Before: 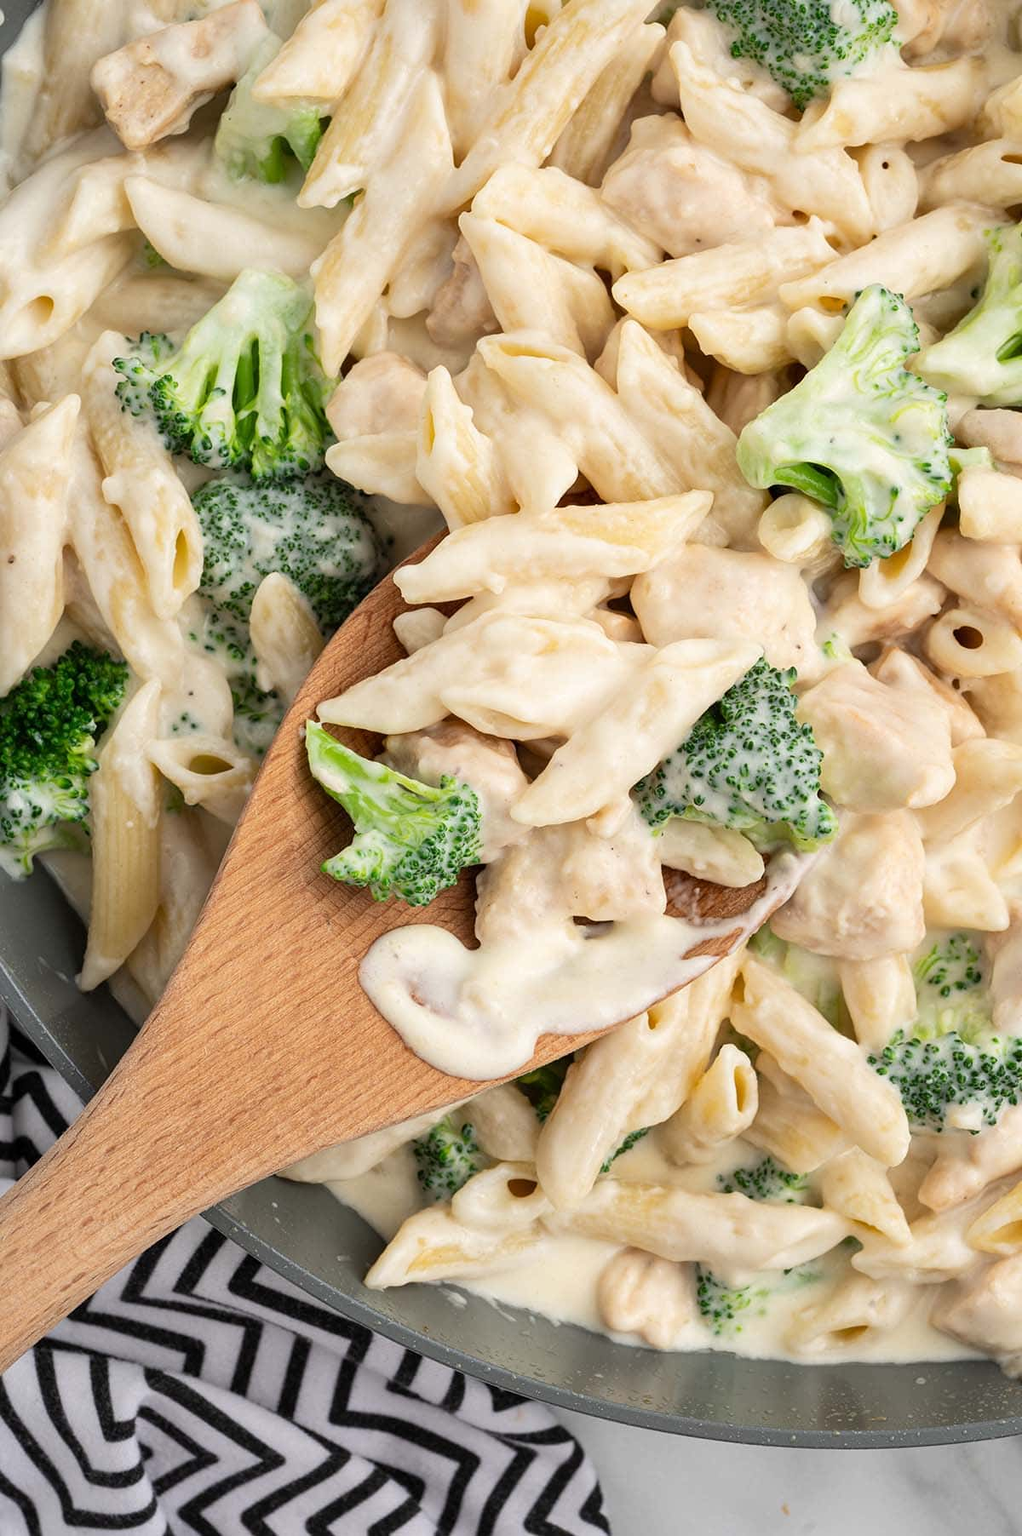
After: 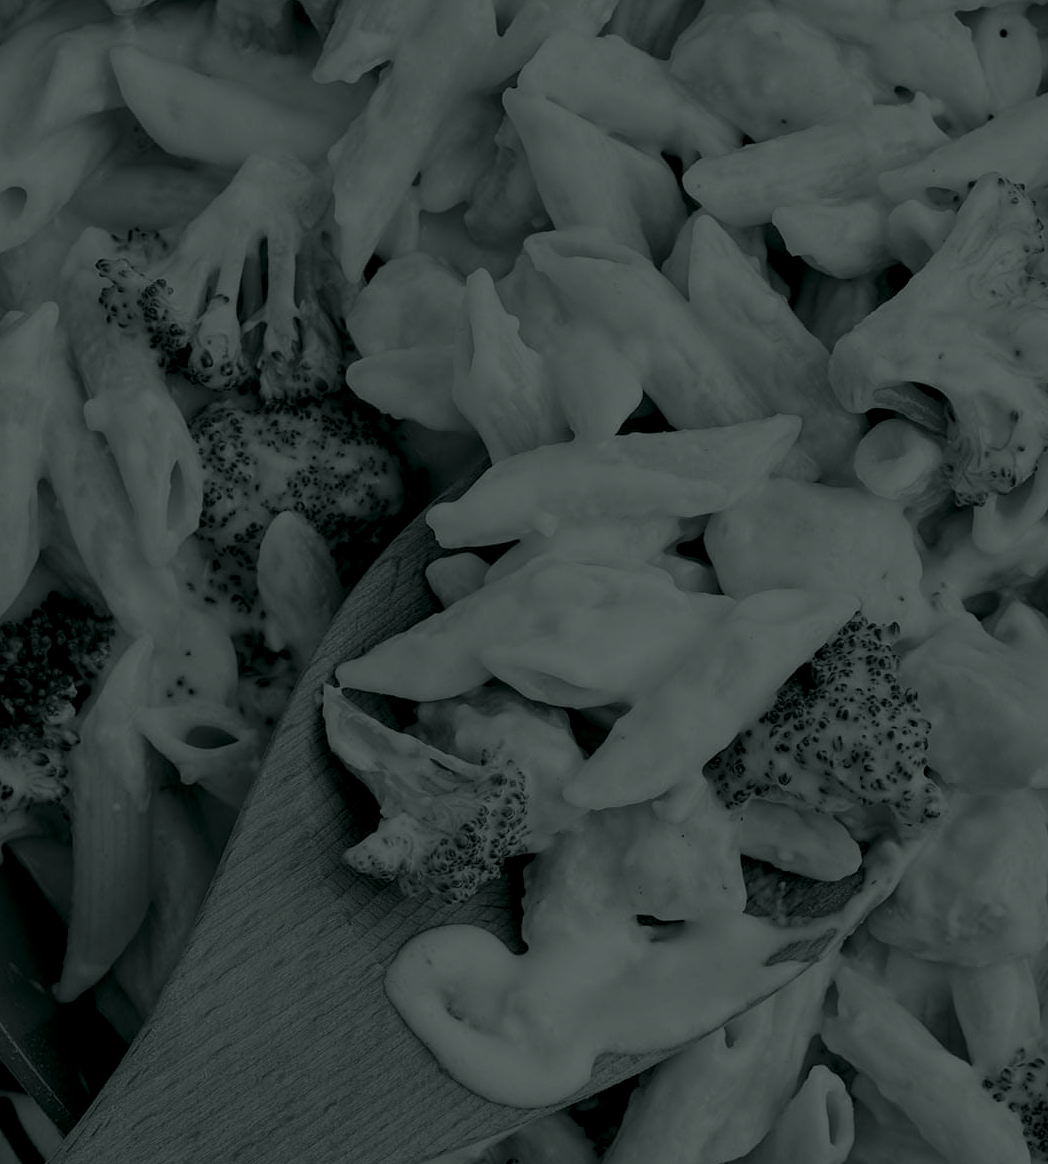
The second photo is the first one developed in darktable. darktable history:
colorize: hue 90°, saturation 19%, lightness 1.59%, version 1
crop: left 3.015%, top 8.969%, right 9.647%, bottom 26.457%
exposure: exposure 0.207 EV, compensate highlight preservation false
